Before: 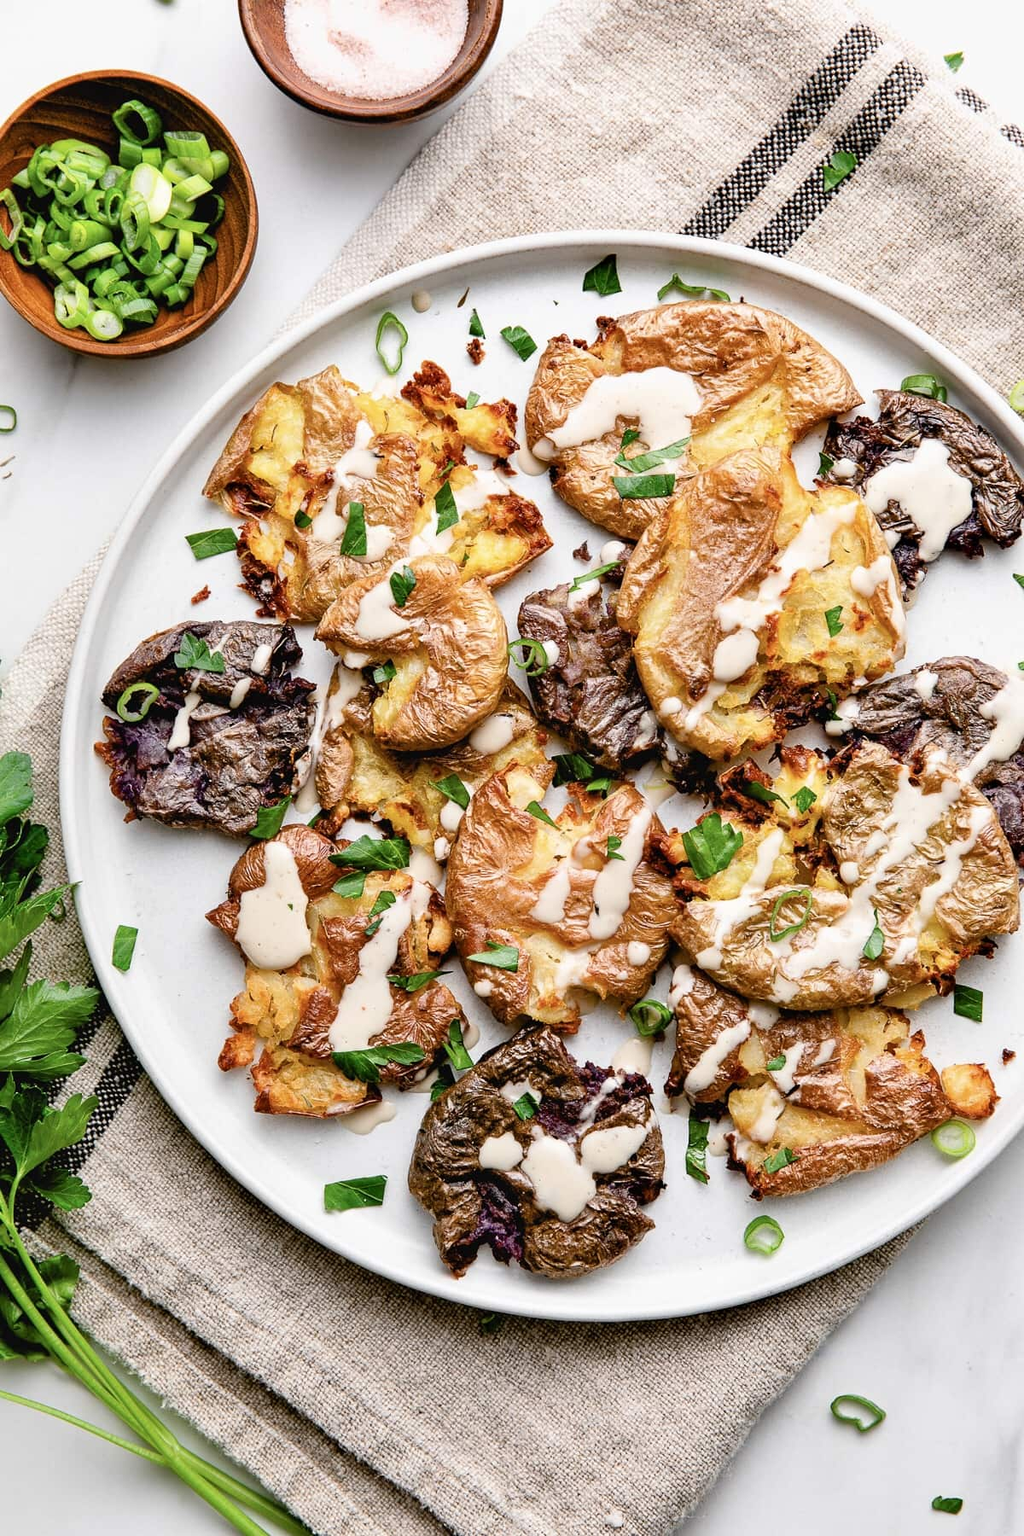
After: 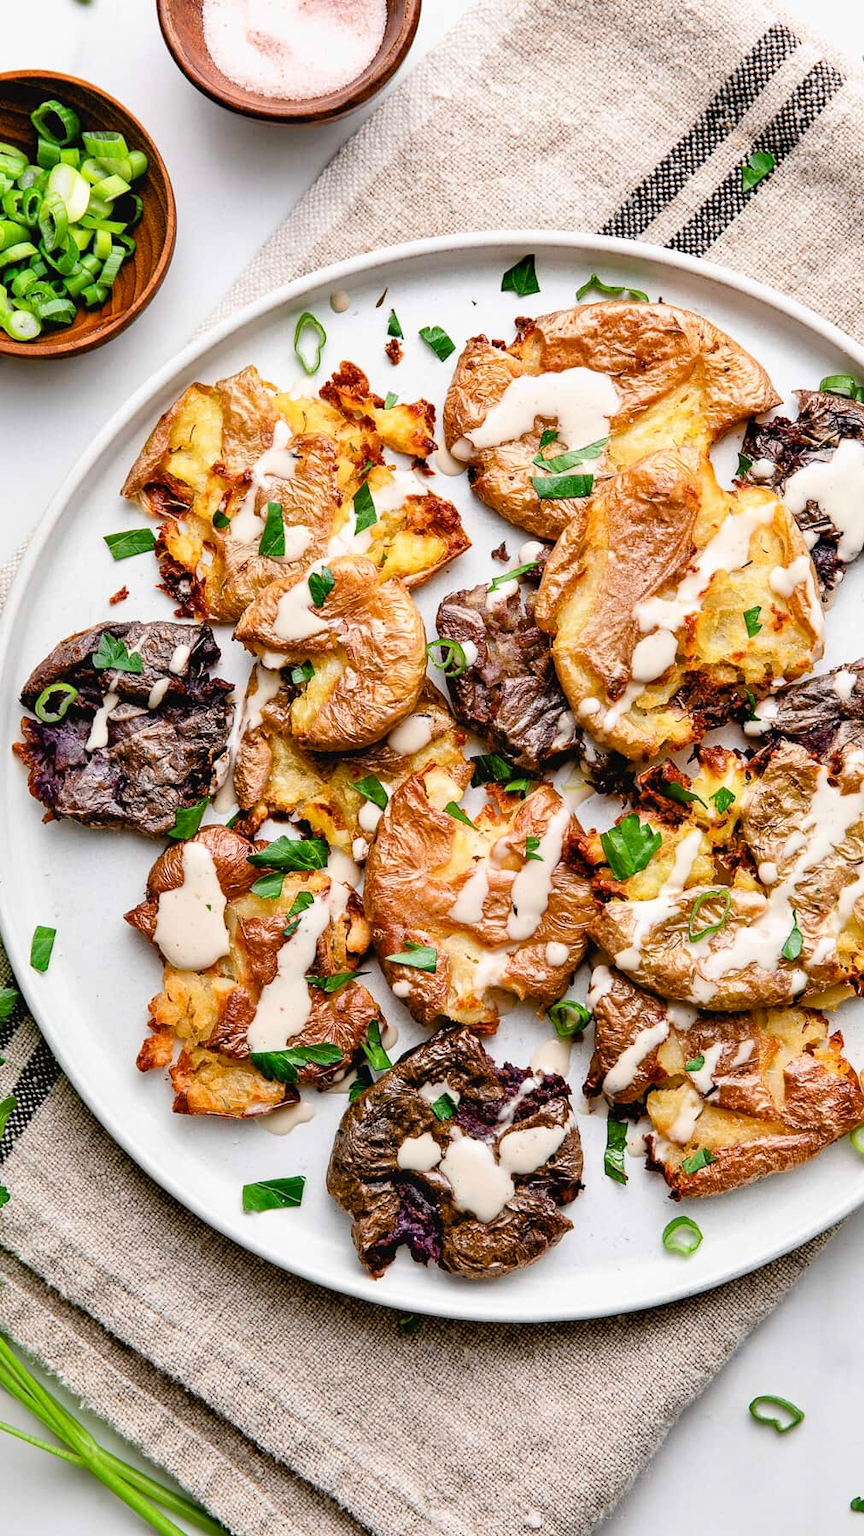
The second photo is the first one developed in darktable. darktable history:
crop: left 8.047%, right 7.527%
